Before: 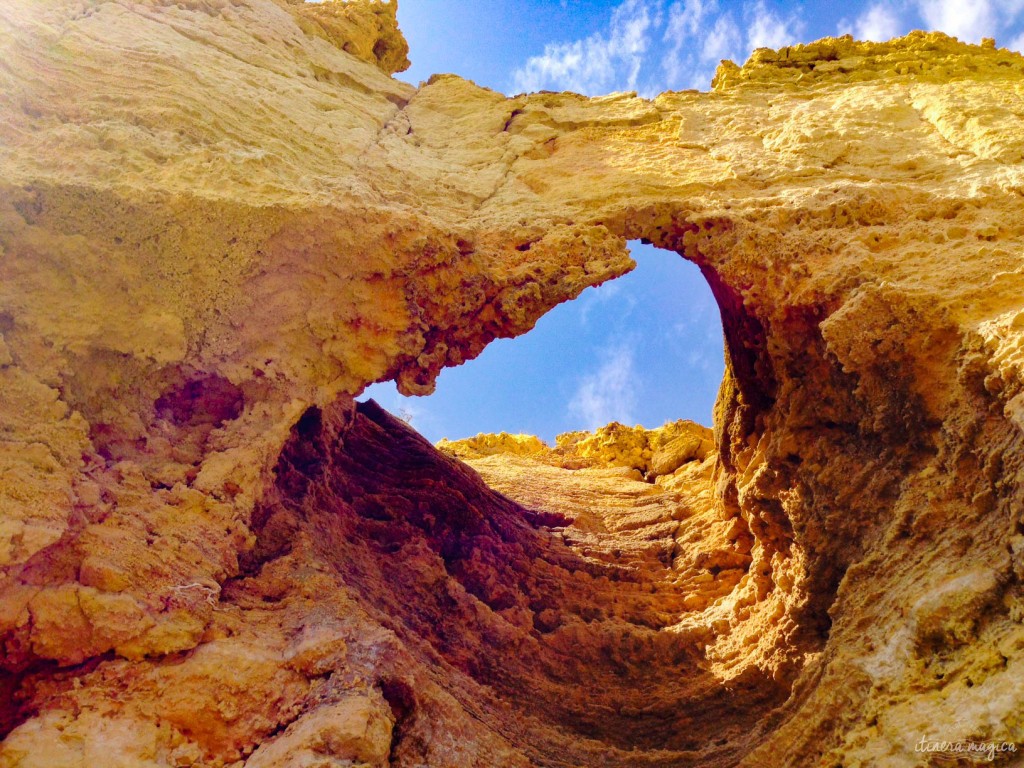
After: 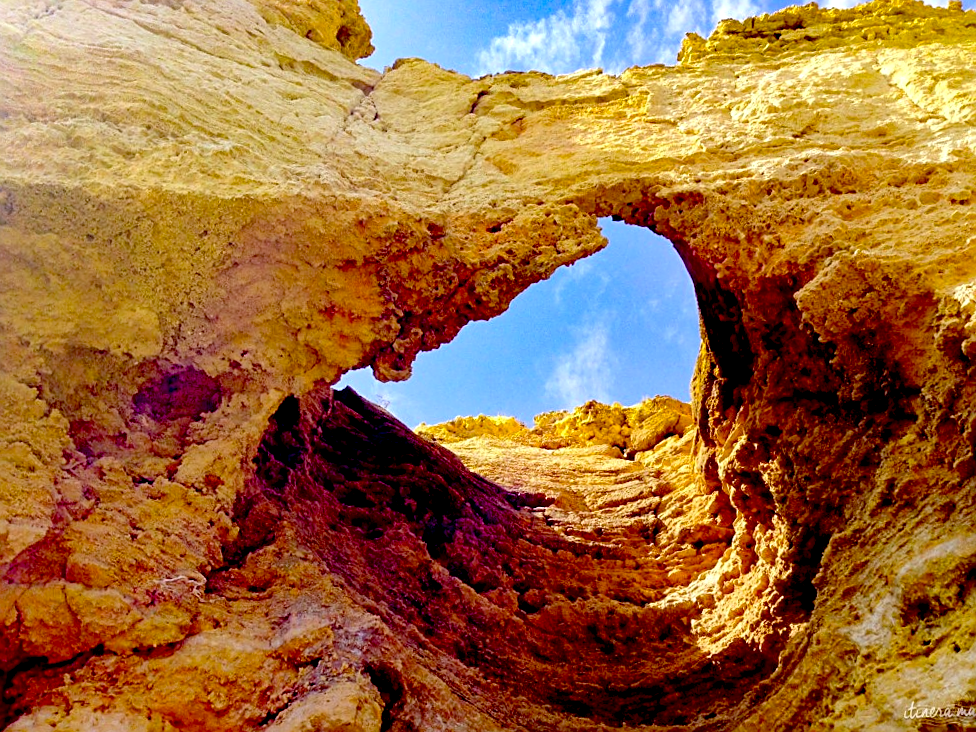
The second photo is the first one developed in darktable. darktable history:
white balance: red 0.954, blue 1.079
rotate and perspective: rotation -2.12°, lens shift (vertical) 0.009, lens shift (horizontal) -0.008, automatic cropping original format, crop left 0.036, crop right 0.964, crop top 0.05, crop bottom 0.959
sharpen: on, module defaults
exposure: black level correction 0.031, exposure 0.304 EV, compensate highlight preservation false
